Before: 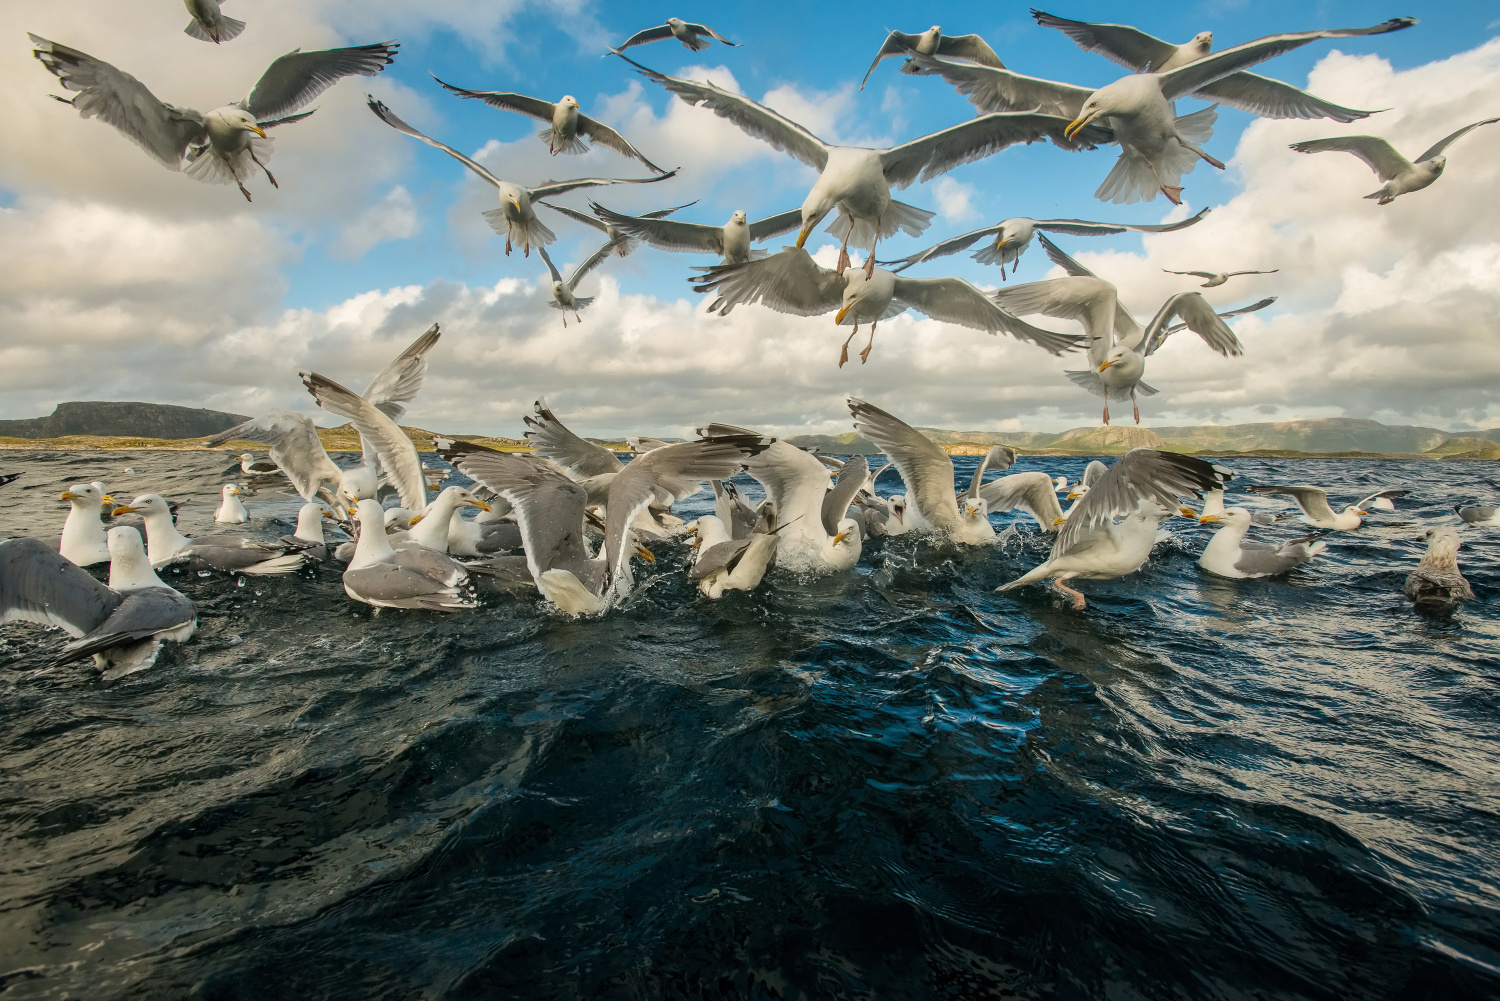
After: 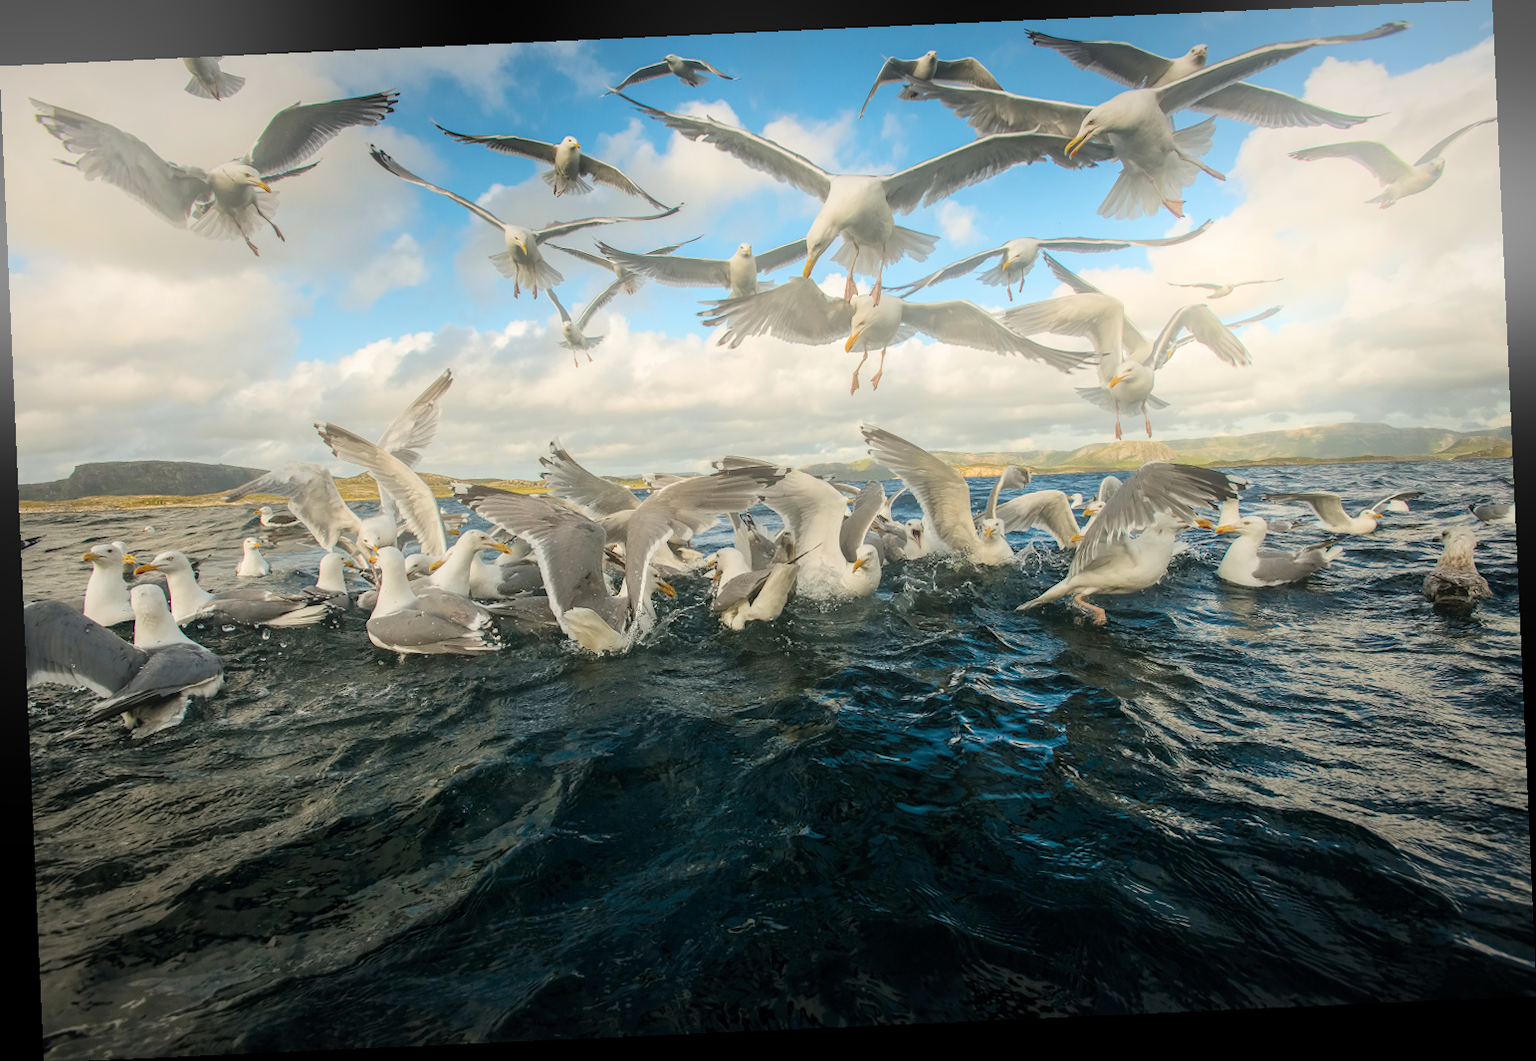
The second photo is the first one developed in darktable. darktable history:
vignetting: fall-off radius 100%, width/height ratio 1.337
bloom: on, module defaults
rotate and perspective: rotation -2.56°, automatic cropping off
tone equalizer: on, module defaults
